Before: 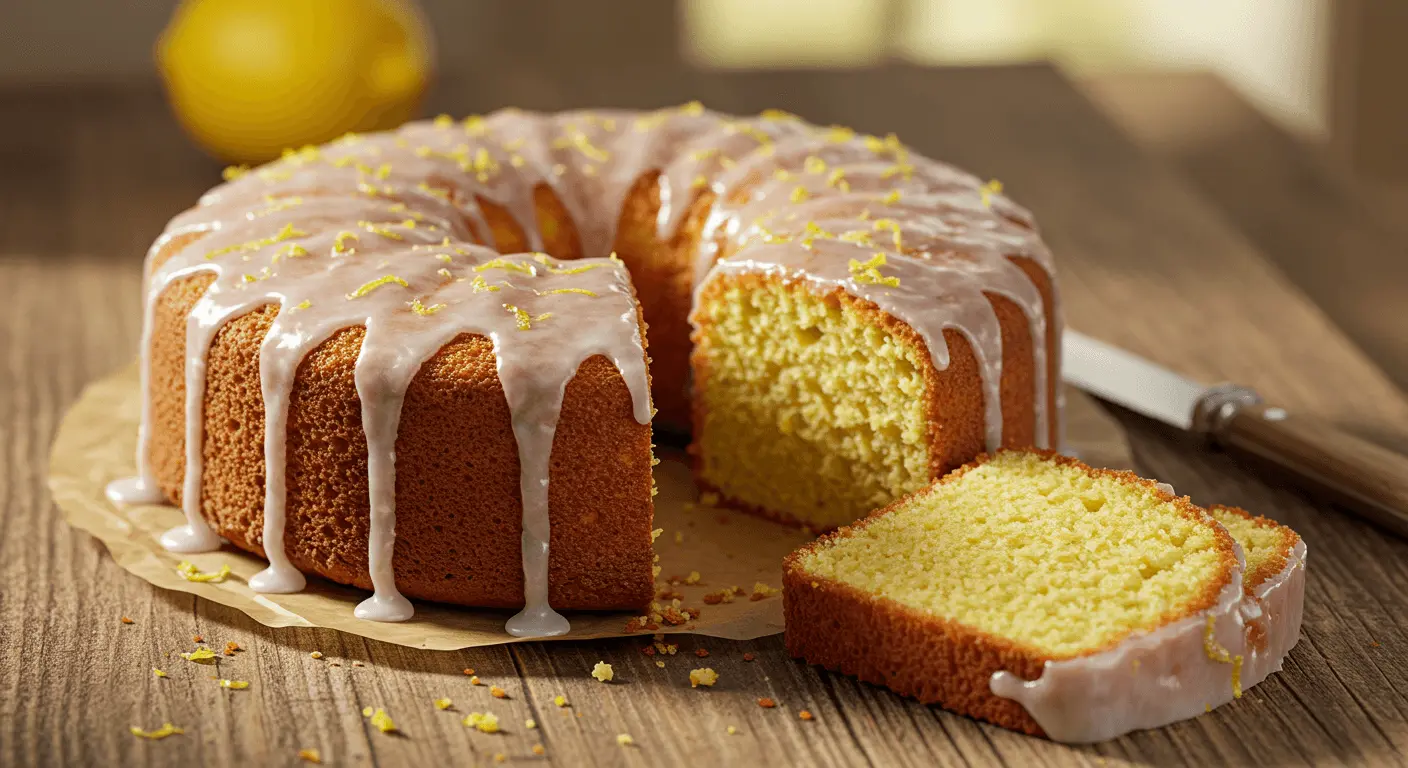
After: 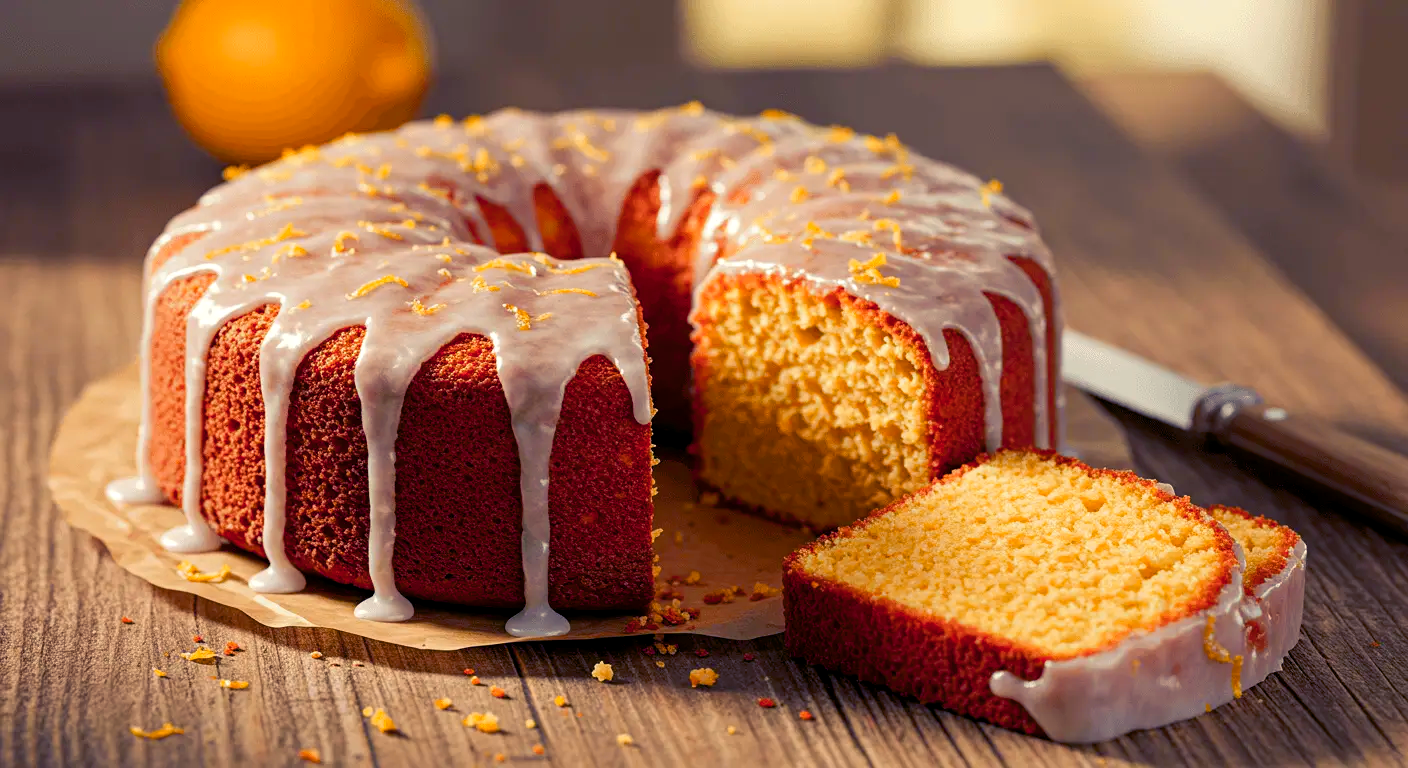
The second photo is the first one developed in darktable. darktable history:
color zones: curves: ch1 [(0.263, 0.53) (0.376, 0.287) (0.487, 0.512) (0.748, 0.547) (1, 0.513)]; ch2 [(0.262, 0.45) (0.751, 0.477)], mix 31.98%
color balance rgb: shadows lift › luminance -28.76%, shadows lift › chroma 15%, shadows lift › hue 270°, power › chroma 1%, power › hue 255°, highlights gain › luminance 7.14%, highlights gain › chroma 2%, highlights gain › hue 90°, global offset › luminance -0.29%, global offset › hue 260°, perceptual saturation grading › global saturation 20%, perceptual saturation grading › highlights -13.92%, perceptual saturation grading › shadows 50%
